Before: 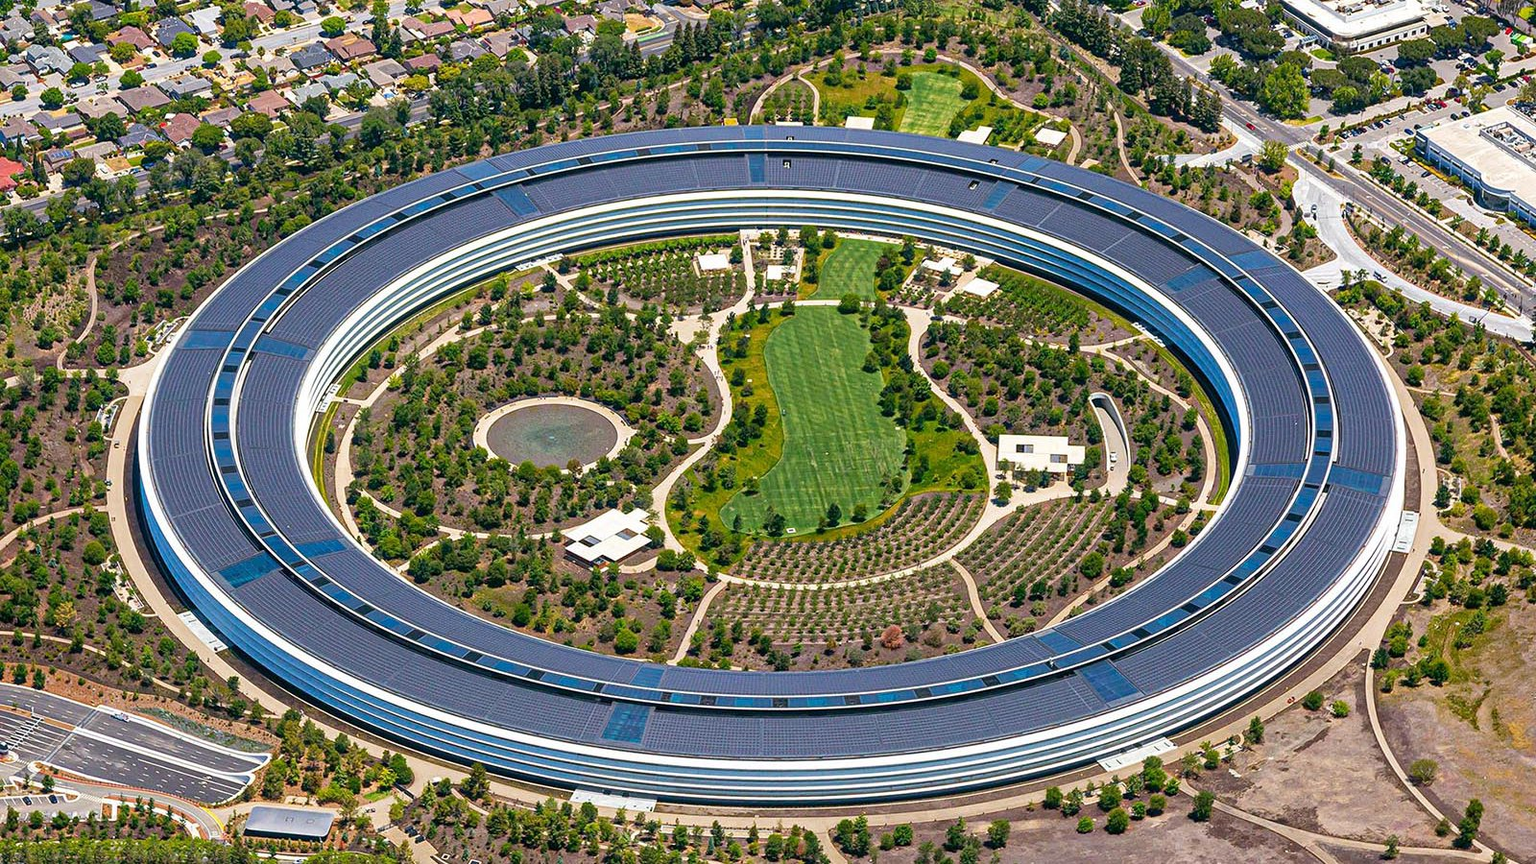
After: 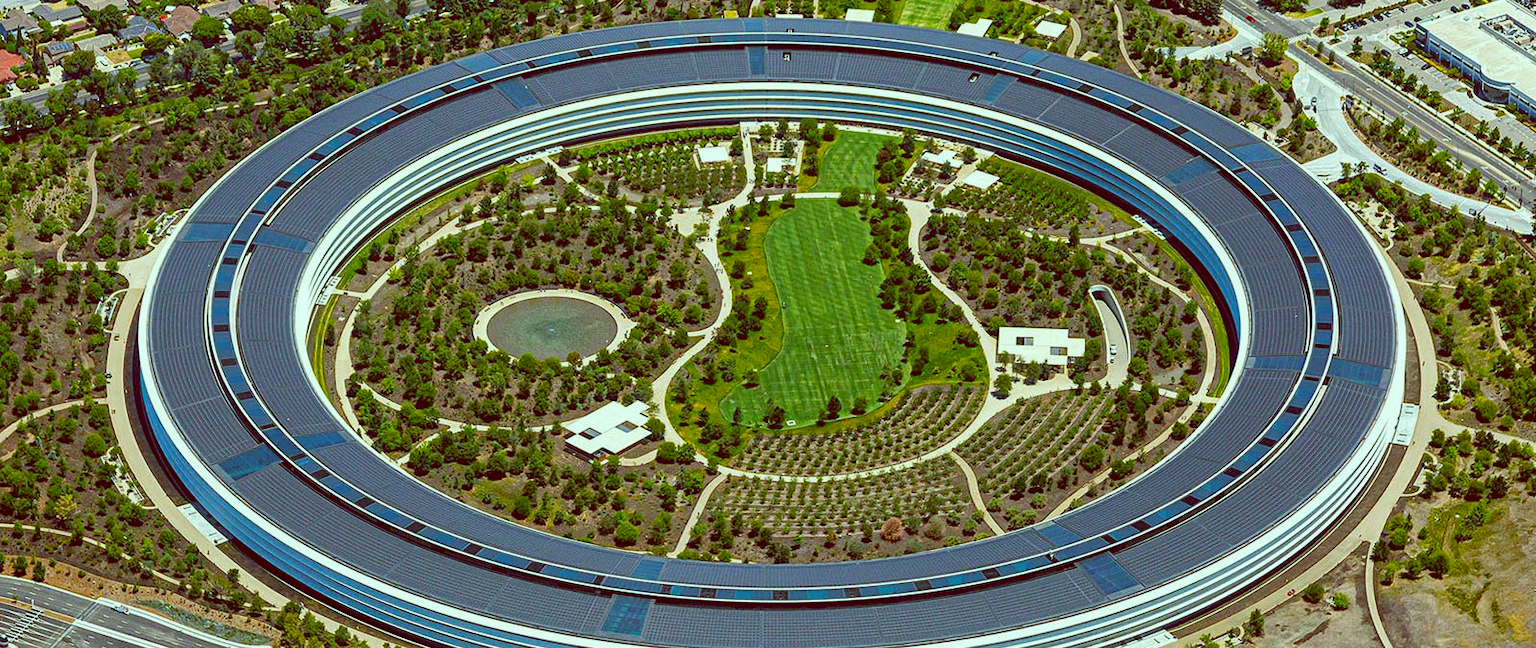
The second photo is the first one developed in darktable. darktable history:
white balance: red 0.967, blue 1.049
crop and rotate: top 12.5%, bottom 12.5%
color balance: lift [1, 1.015, 0.987, 0.985], gamma [1, 0.959, 1.042, 0.958], gain [0.927, 0.938, 1.072, 0.928], contrast 1.5%
